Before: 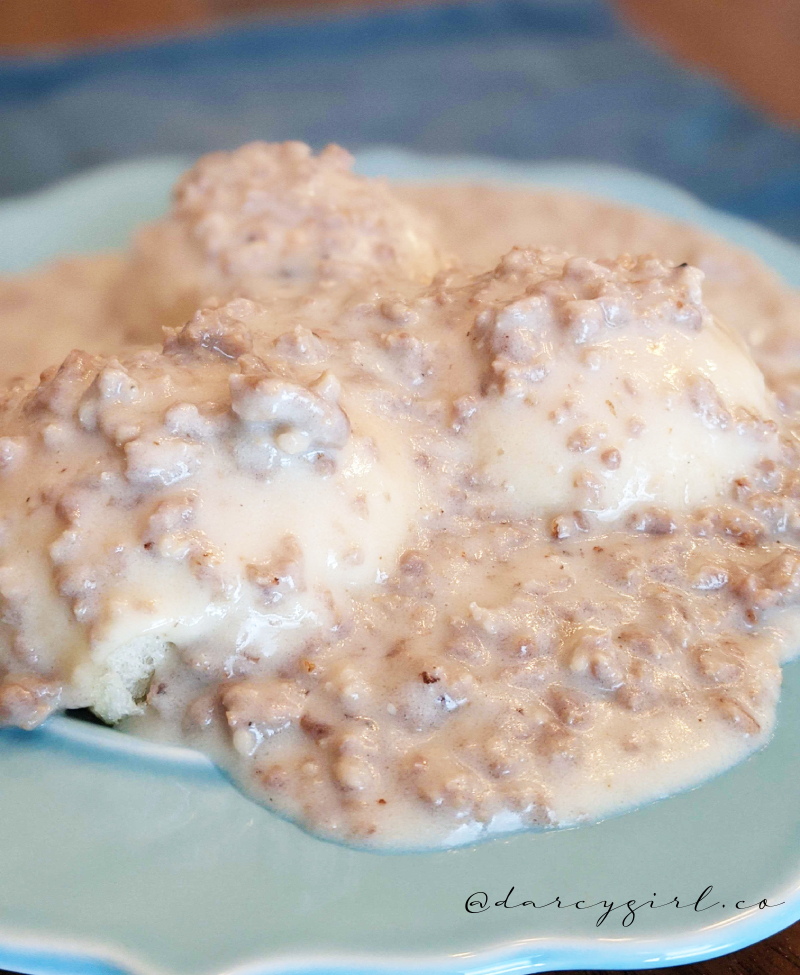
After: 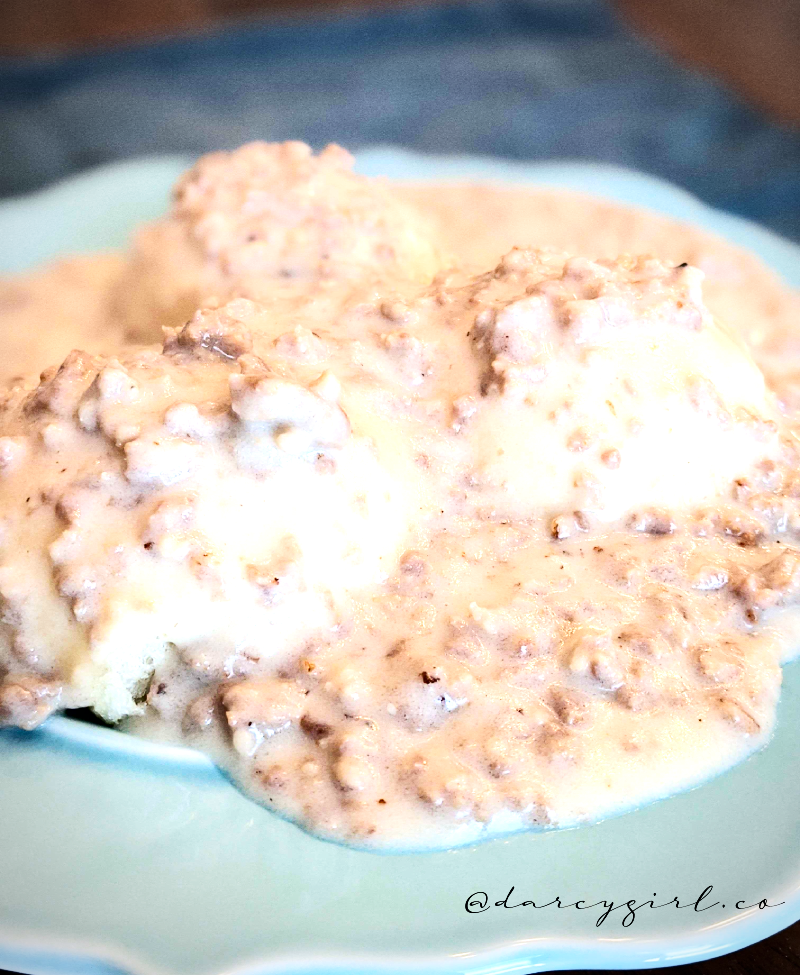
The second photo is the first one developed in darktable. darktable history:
haze removal: compatibility mode true, adaptive false
contrast brightness saturation: contrast 0.222
tone equalizer: -8 EV -0.762 EV, -7 EV -0.686 EV, -6 EV -0.602 EV, -5 EV -0.377 EV, -3 EV 0.391 EV, -2 EV 0.6 EV, -1 EV 0.679 EV, +0 EV 0.77 EV, edges refinement/feathering 500, mask exposure compensation -1.57 EV, preserve details no
vignetting: on, module defaults
